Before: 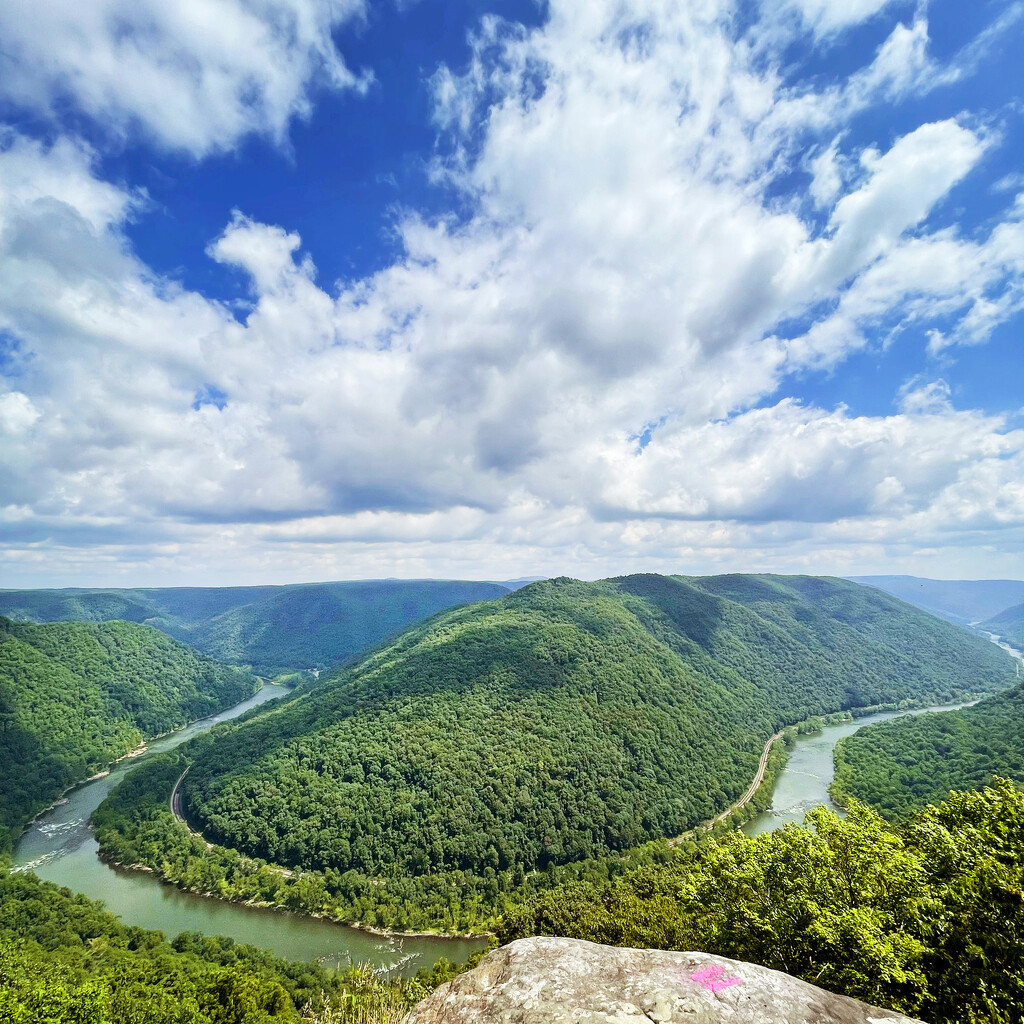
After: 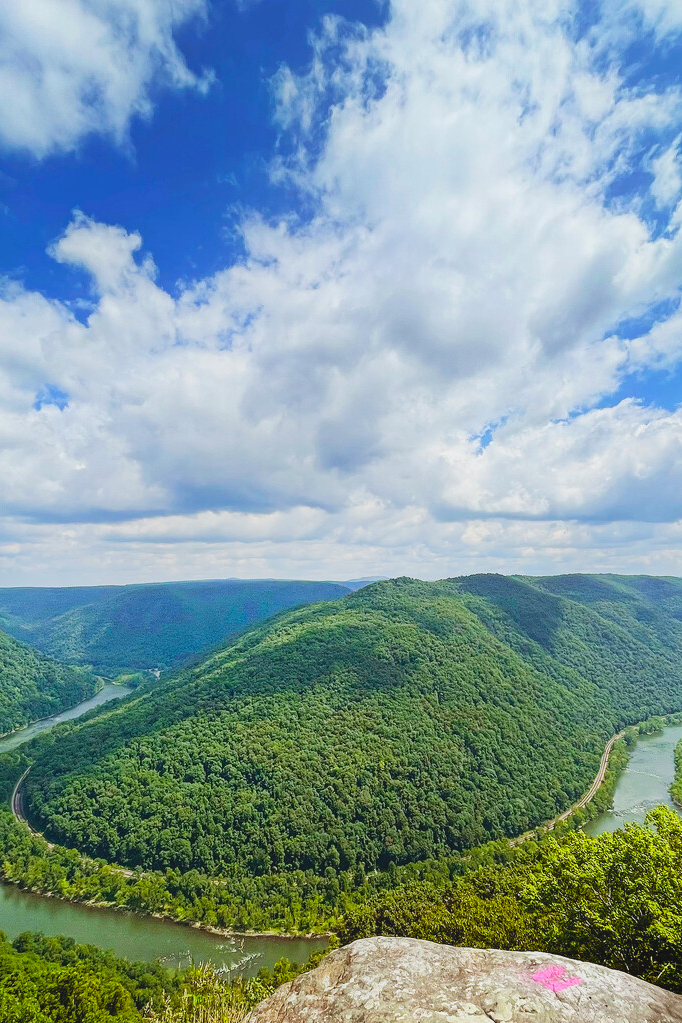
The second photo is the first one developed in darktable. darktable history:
contrast equalizer: y [[0.439, 0.44, 0.442, 0.457, 0.493, 0.498], [0.5 ×6], [0.5 ×6], [0 ×6], [0 ×6]]
crop and rotate: left 15.546%, right 17.787%
exposure: exposure -0.116 EV, compensate exposure bias true, compensate highlight preservation false
